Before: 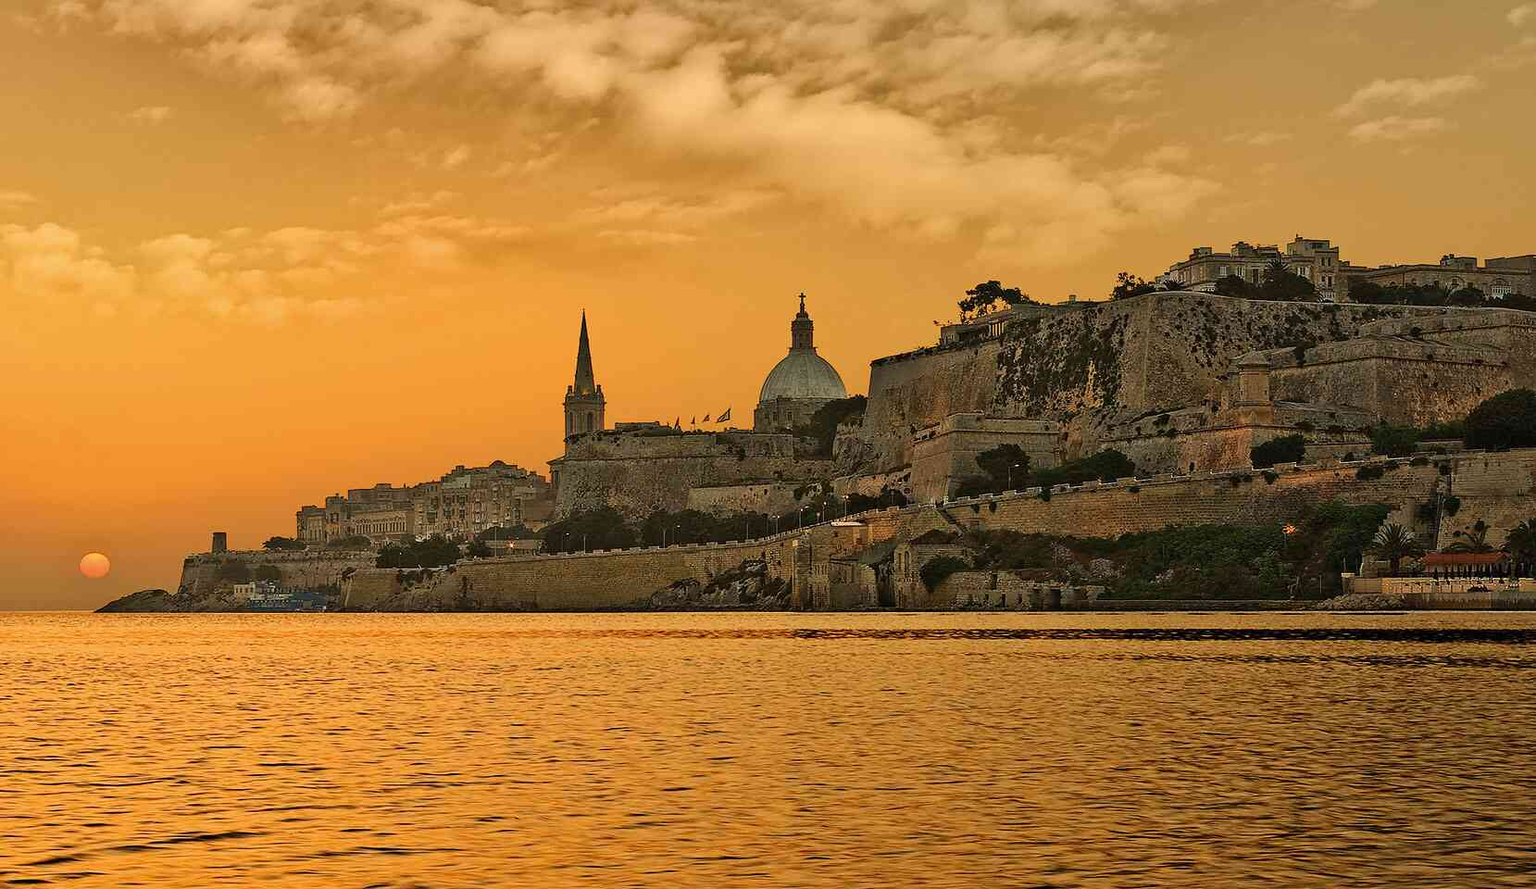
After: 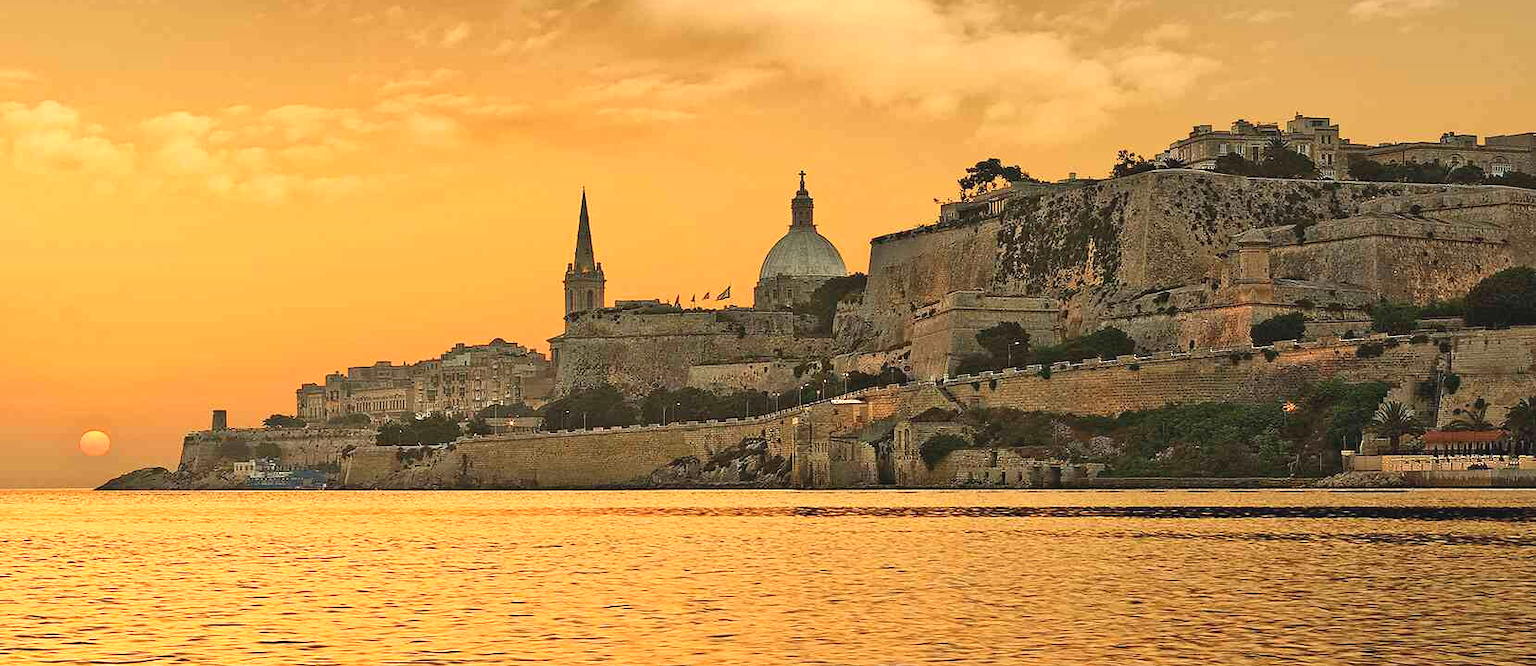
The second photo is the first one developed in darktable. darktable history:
crop: top 13.819%, bottom 11.169%
exposure: exposure 1.089 EV, compensate highlight preservation false
graduated density: on, module defaults
contrast brightness saturation: contrast -0.1, saturation -0.1
